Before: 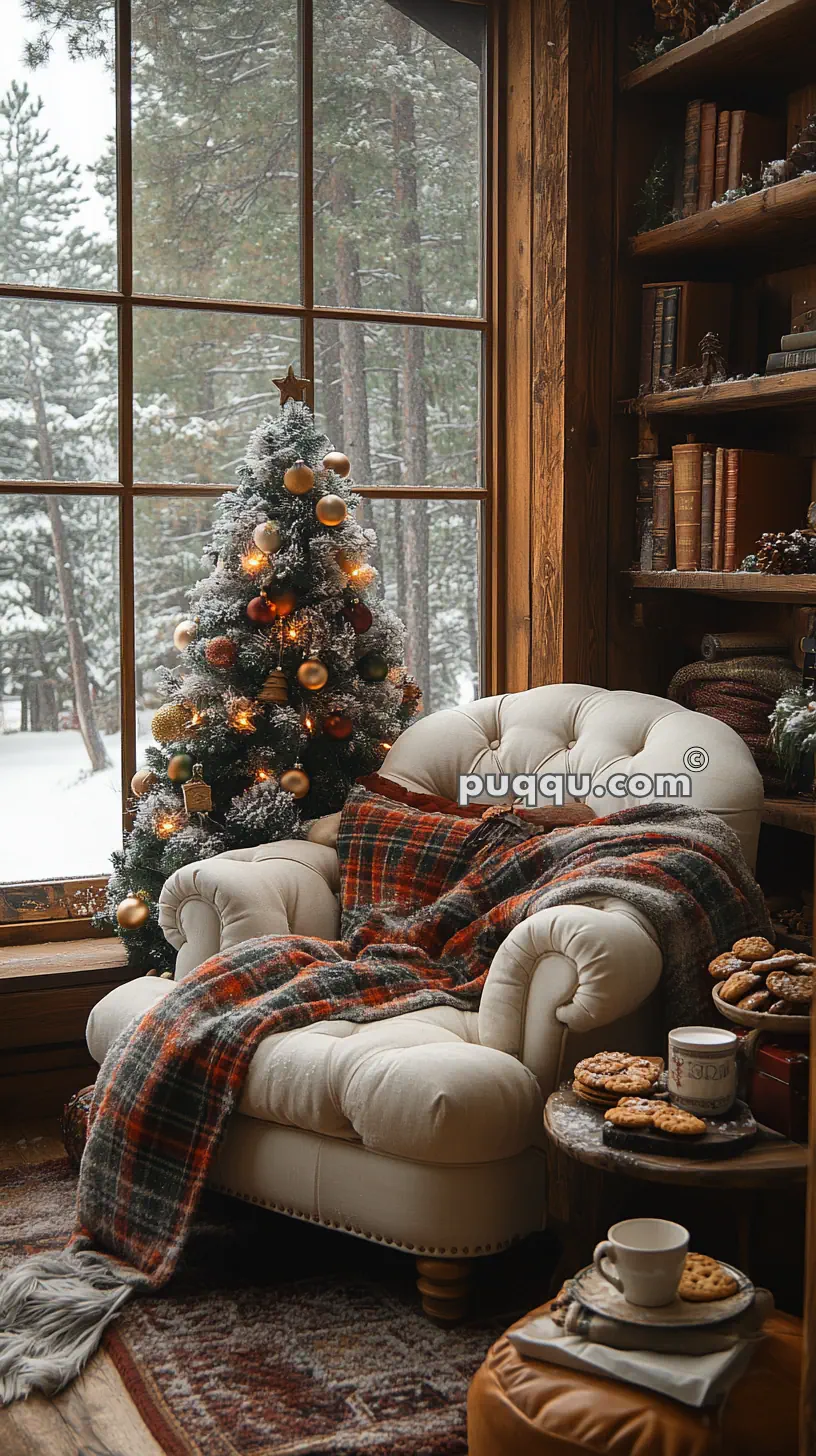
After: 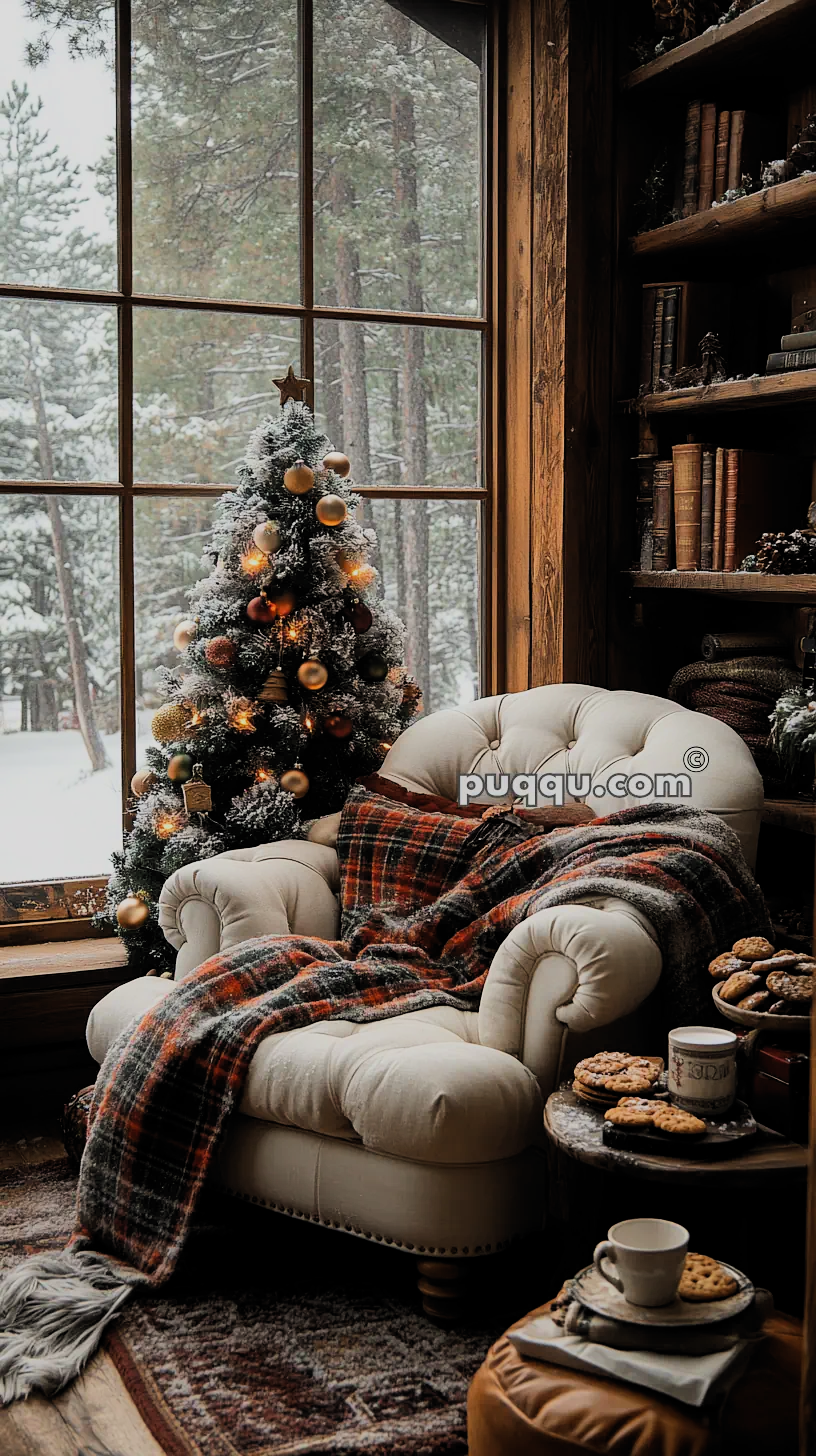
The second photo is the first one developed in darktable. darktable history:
filmic rgb: black relative exposure -5.06 EV, white relative exposure 4 EV, hardness 2.87, contrast 1.297, highlights saturation mix -11.31%, preserve chrominance max RGB, color science v6 (2022), contrast in shadows safe, contrast in highlights safe
